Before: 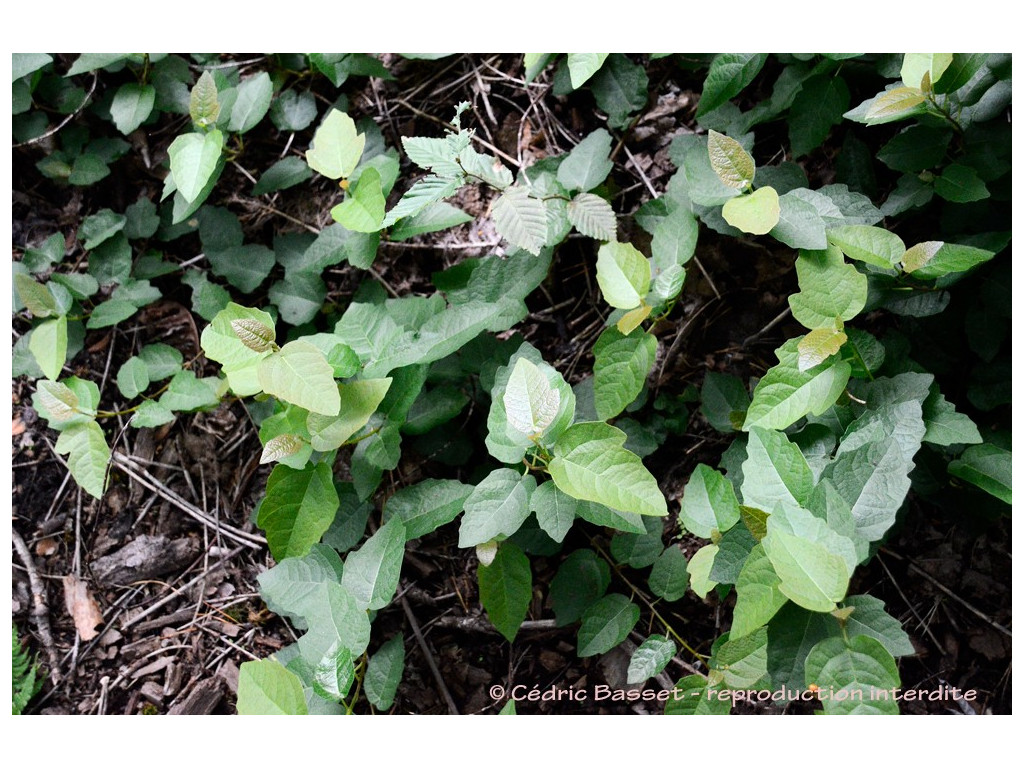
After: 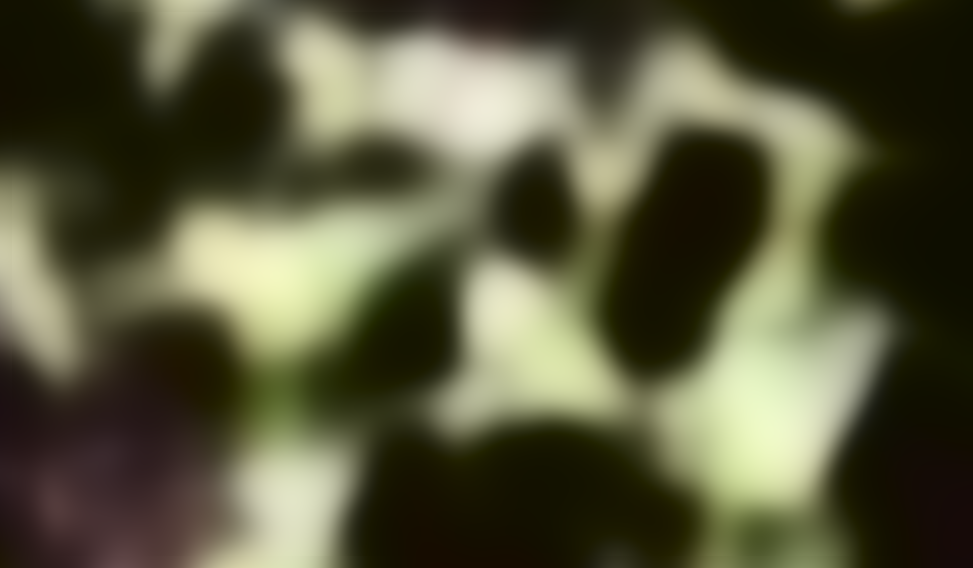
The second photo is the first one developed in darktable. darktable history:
crop and rotate: left 2.991%, top 13.302%, right 1.981%, bottom 12.636%
exposure: exposure 0.95 EV, compensate highlight preservation false
tone curve: curves: ch0 [(0, 0.036) (0.119, 0.115) (0.461, 0.479) (0.715, 0.767) (0.817, 0.865) (1, 0.998)]; ch1 [(0, 0) (0.377, 0.416) (0.44, 0.478) (0.487, 0.498) (0.514, 0.525) (0.538, 0.552) (0.67, 0.688) (1, 1)]; ch2 [(0, 0) (0.38, 0.405) (0.463, 0.445) (0.492, 0.486) (0.524, 0.541) (0.578, 0.59) (0.653, 0.658) (1, 1)], color space Lab, independent channels, preserve colors none
sharpen: radius 6.3, amount 1.8, threshold 0
lowpass: radius 31.92, contrast 1.72, brightness -0.98, saturation 0.94
